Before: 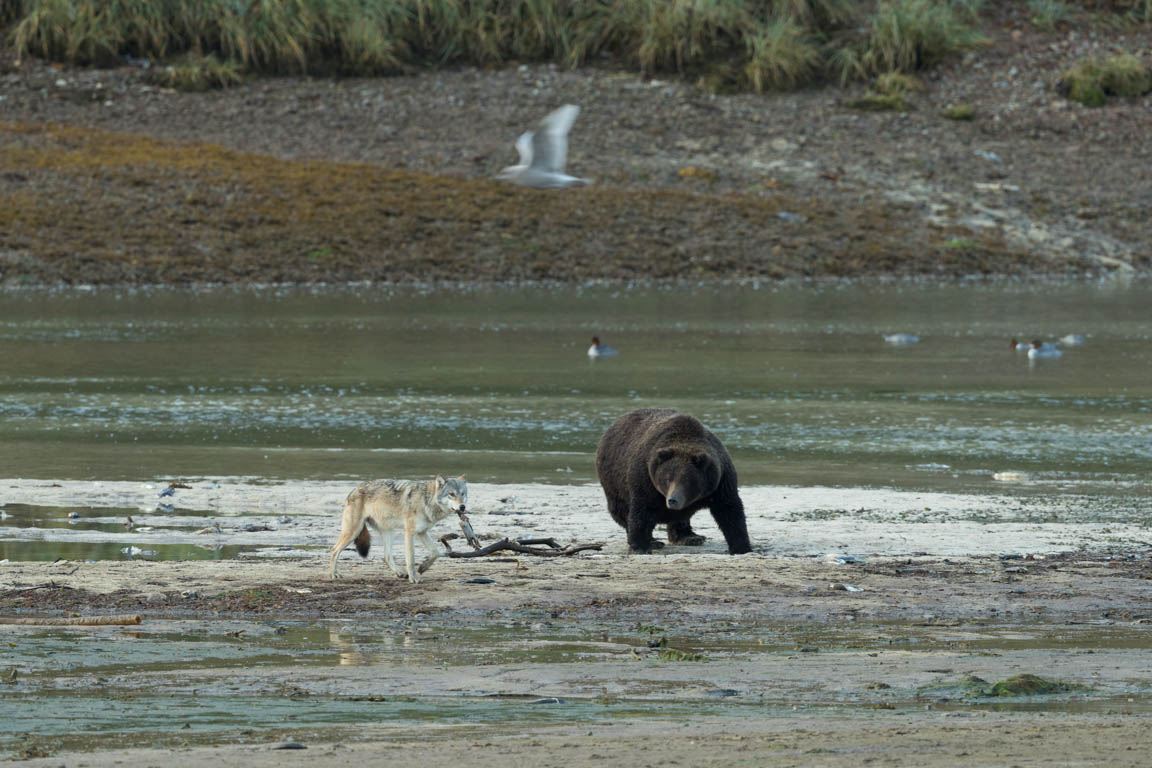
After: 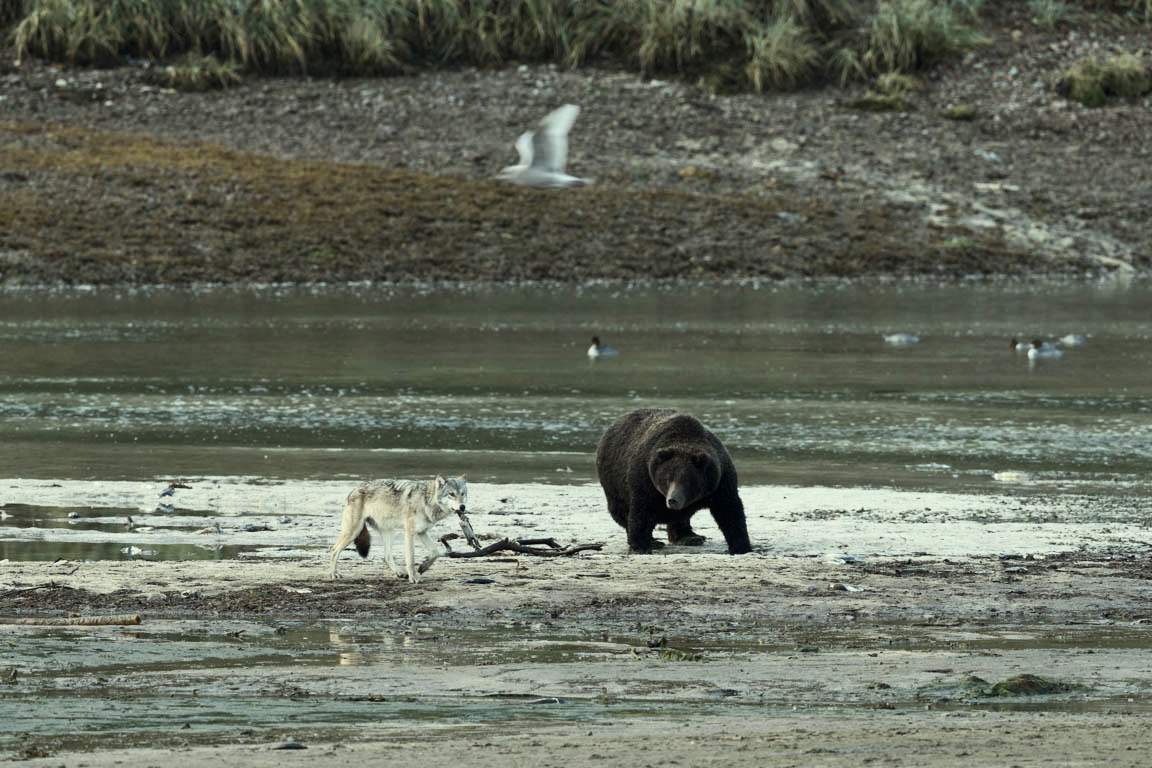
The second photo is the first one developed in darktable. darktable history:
exposure: compensate exposure bias true, compensate highlight preservation false
contrast brightness saturation: contrast 0.247, saturation -0.318
color correction: highlights a* -4.34, highlights b* 6.26
shadows and highlights: low approximation 0.01, soften with gaussian
